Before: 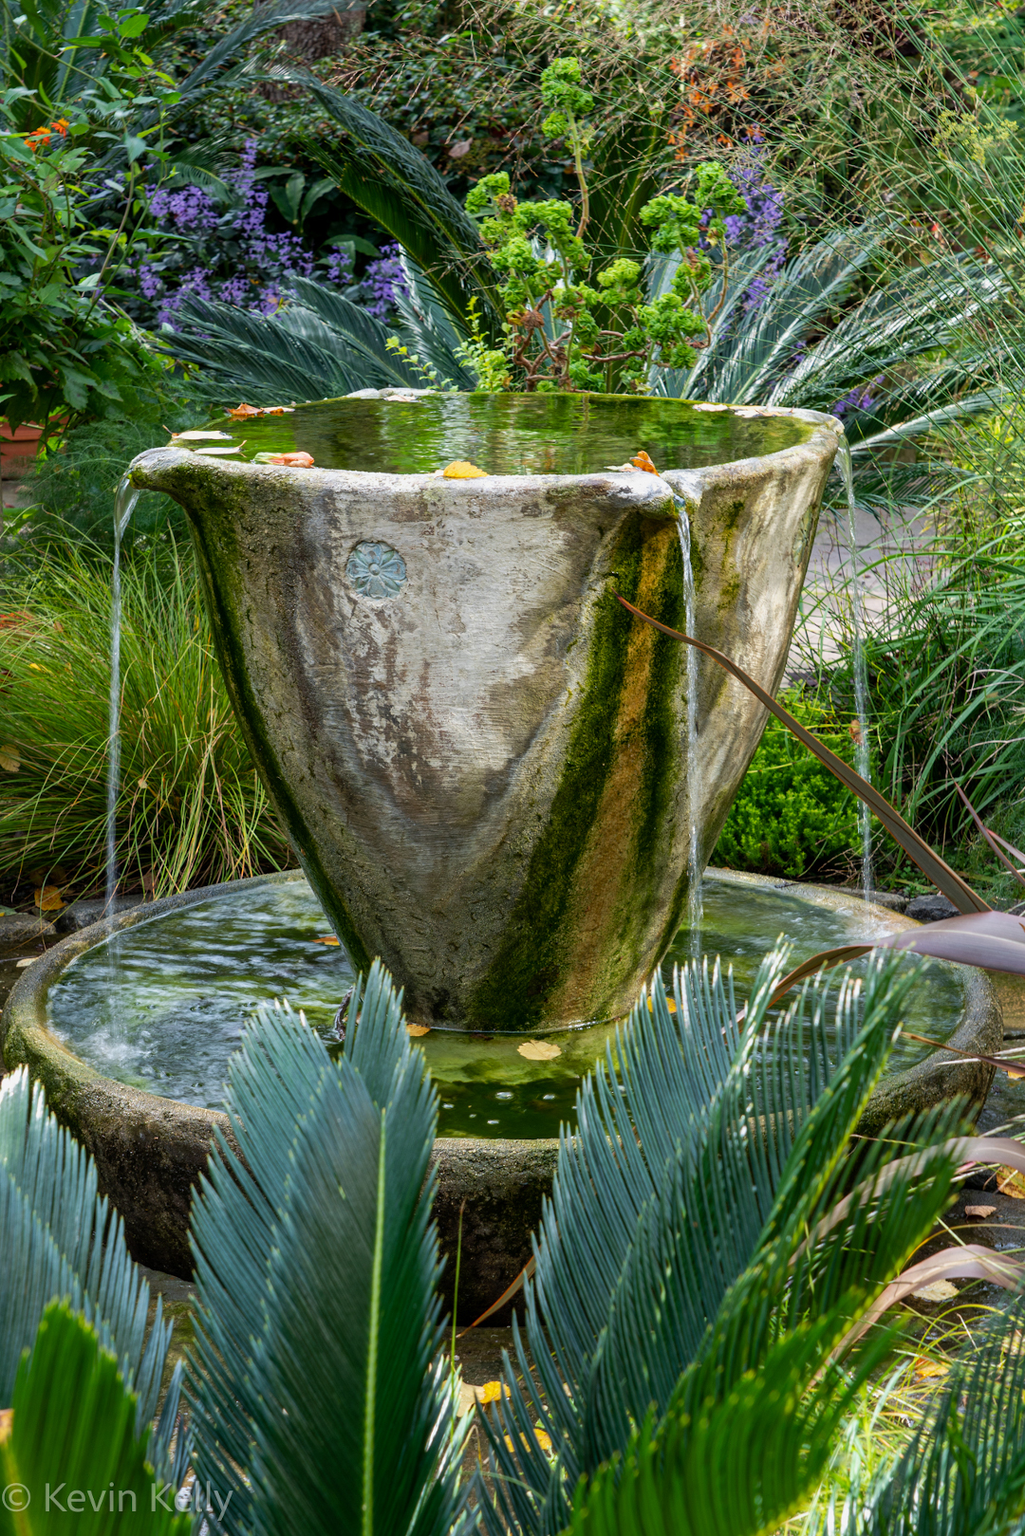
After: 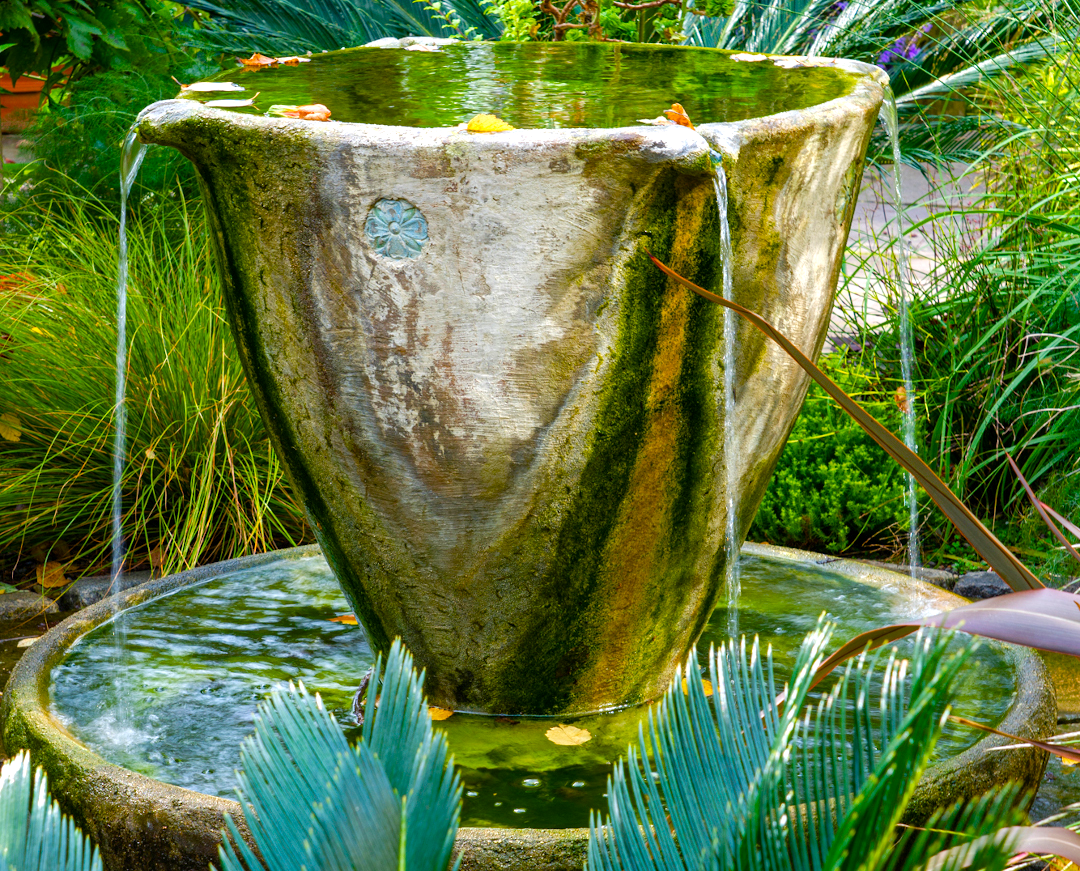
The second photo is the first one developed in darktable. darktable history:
color balance rgb: power › hue 72.53°, linear chroma grading › global chroma 15.021%, perceptual saturation grading › global saturation 40.307%, perceptual saturation grading › highlights -50.238%, perceptual saturation grading › shadows 31.011%, perceptual brilliance grading › global brilliance 9.619%, perceptual brilliance grading › shadows 15.023%, global vibrance 20%
crop and rotate: top 23.01%, bottom 23.145%
